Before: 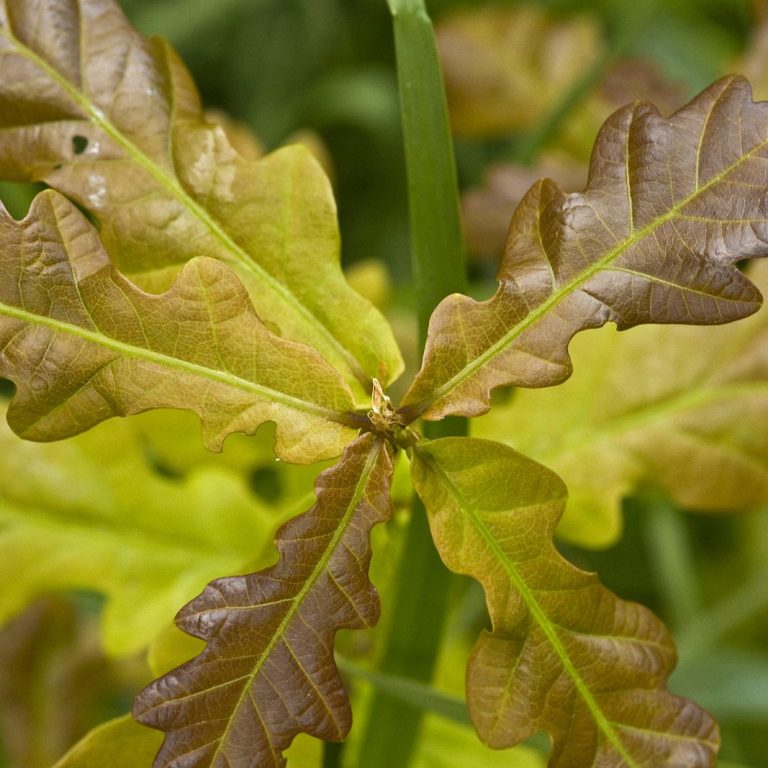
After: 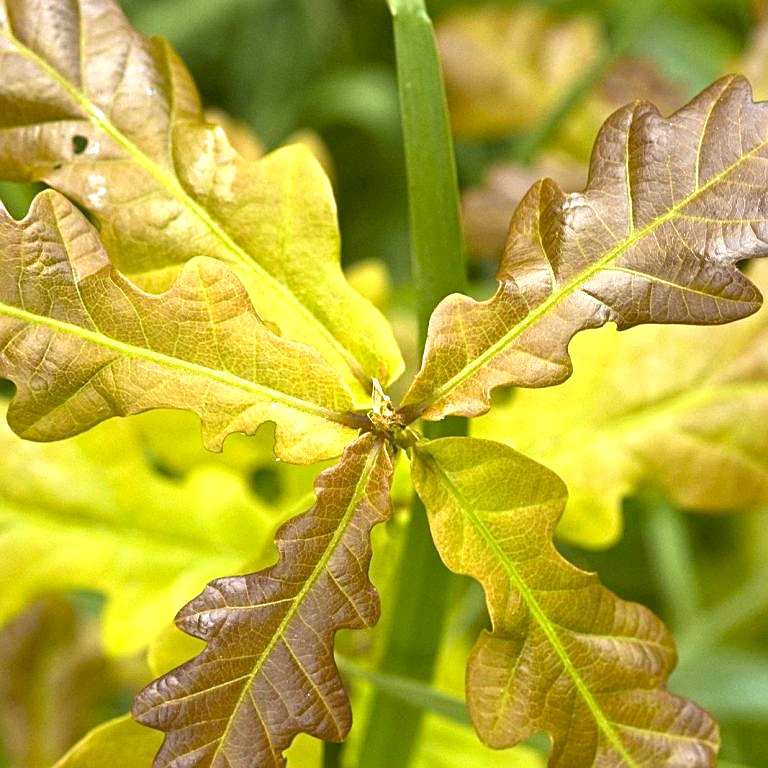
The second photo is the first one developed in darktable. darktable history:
exposure: black level correction 0.001, exposure 1 EV, compensate highlight preservation false
sharpen: on, module defaults
